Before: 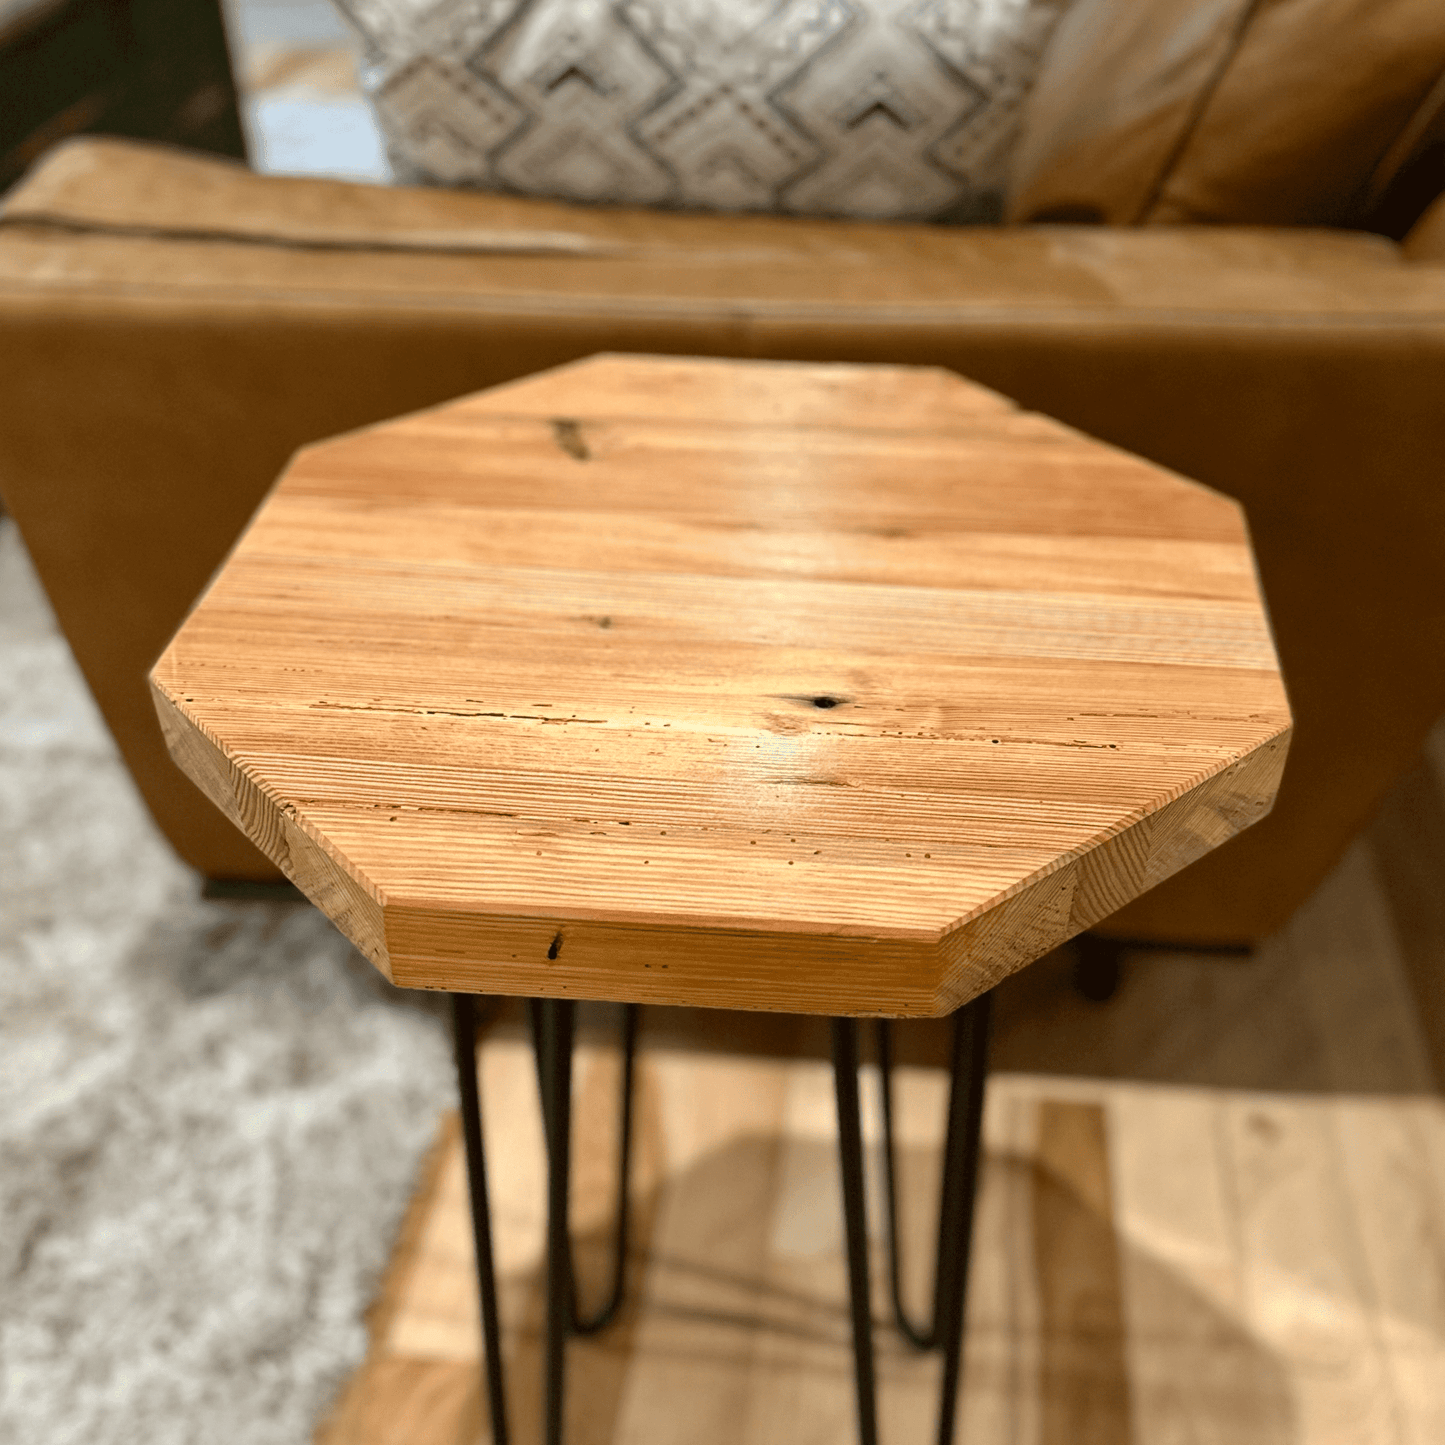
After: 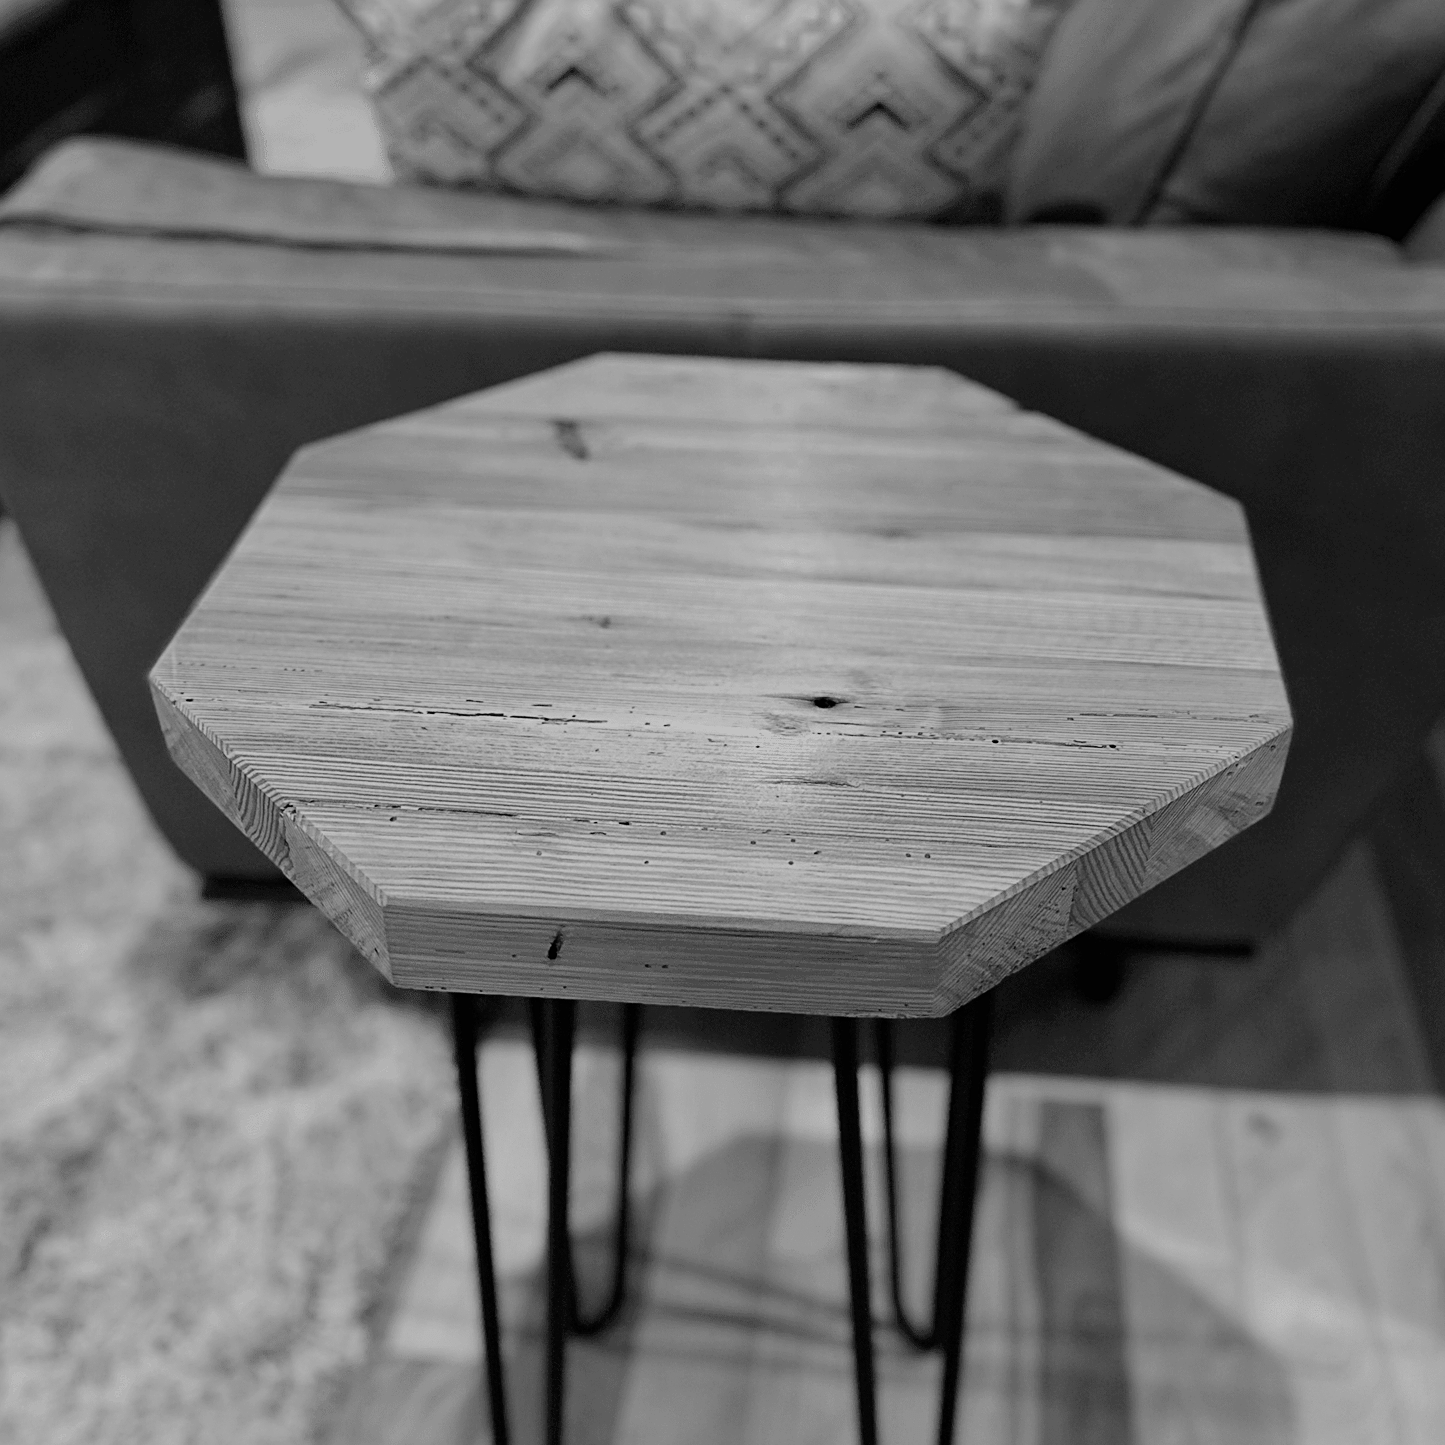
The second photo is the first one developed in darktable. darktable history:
color zones: curves: ch0 [(0.068, 0.464) (0.25, 0.5) (0.48, 0.508) (0.75, 0.536) (0.886, 0.476) (0.967, 0.456)]; ch1 [(0.066, 0.456) (0.25, 0.5) (0.616, 0.508) (0.746, 0.56) (0.934, 0.444)]
filmic rgb: black relative exposure -7.65 EV, white relative exposure 4.56 EV, hardness 3.61
sharpen: on, module defaults
monochrome: size 3.1
exposure: exposure -0.36 EV, compensate highlight preservation false
